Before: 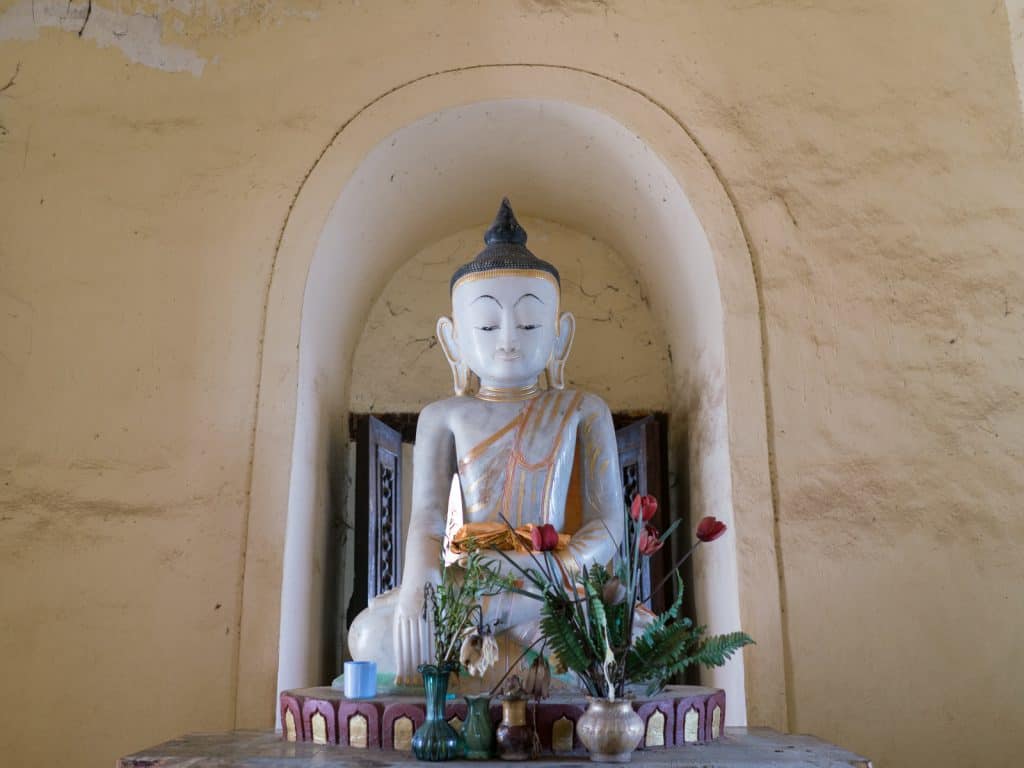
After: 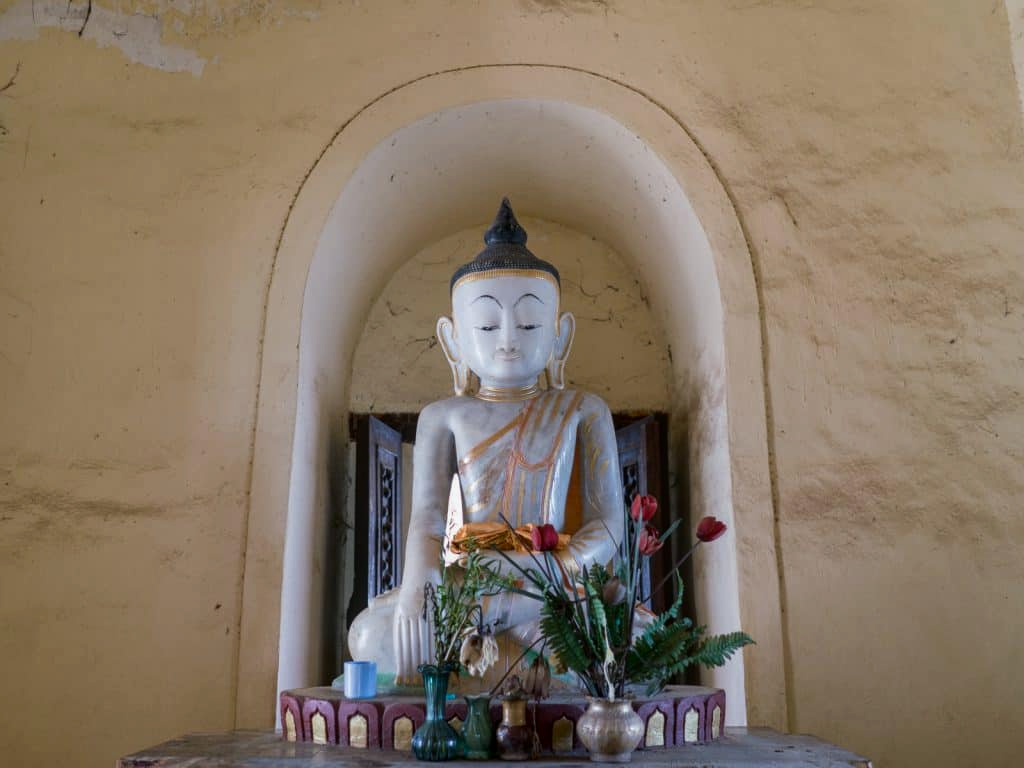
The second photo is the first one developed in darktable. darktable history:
local contrast: detail 110%
contrast brightness saturation: brightness -0.089
